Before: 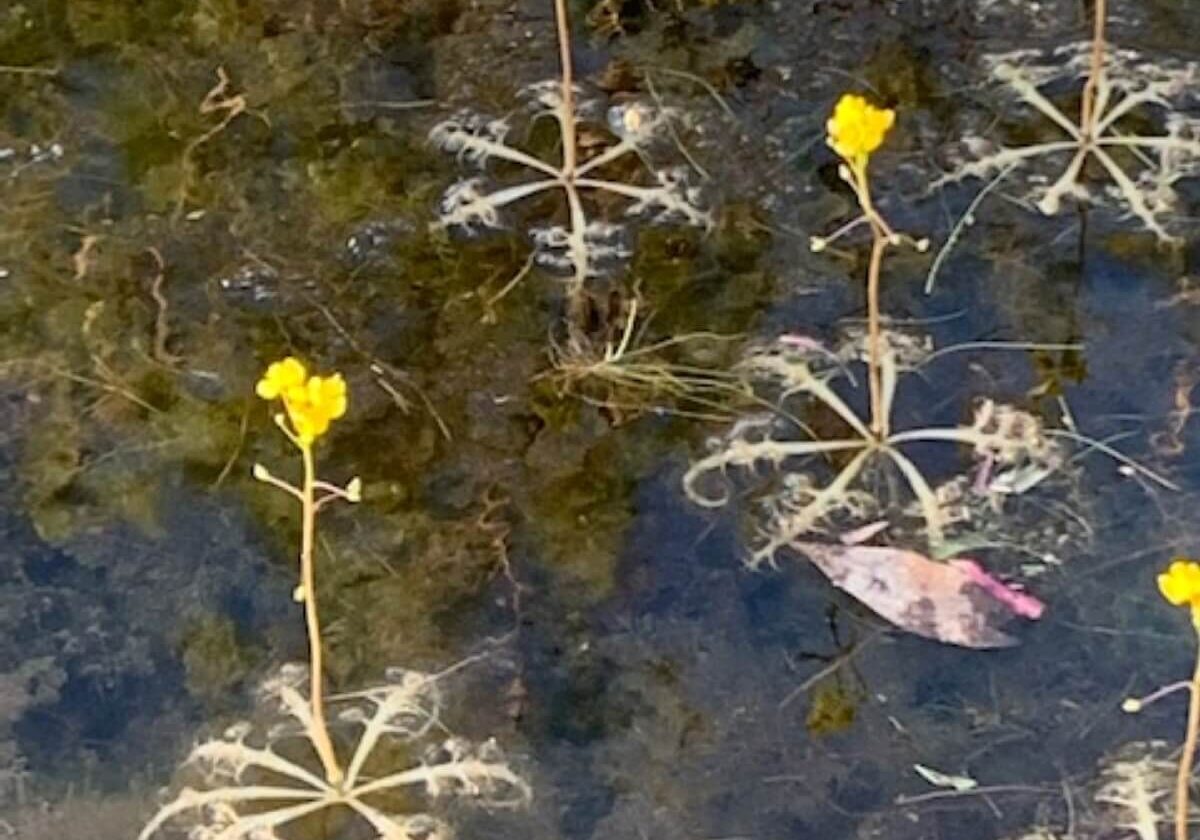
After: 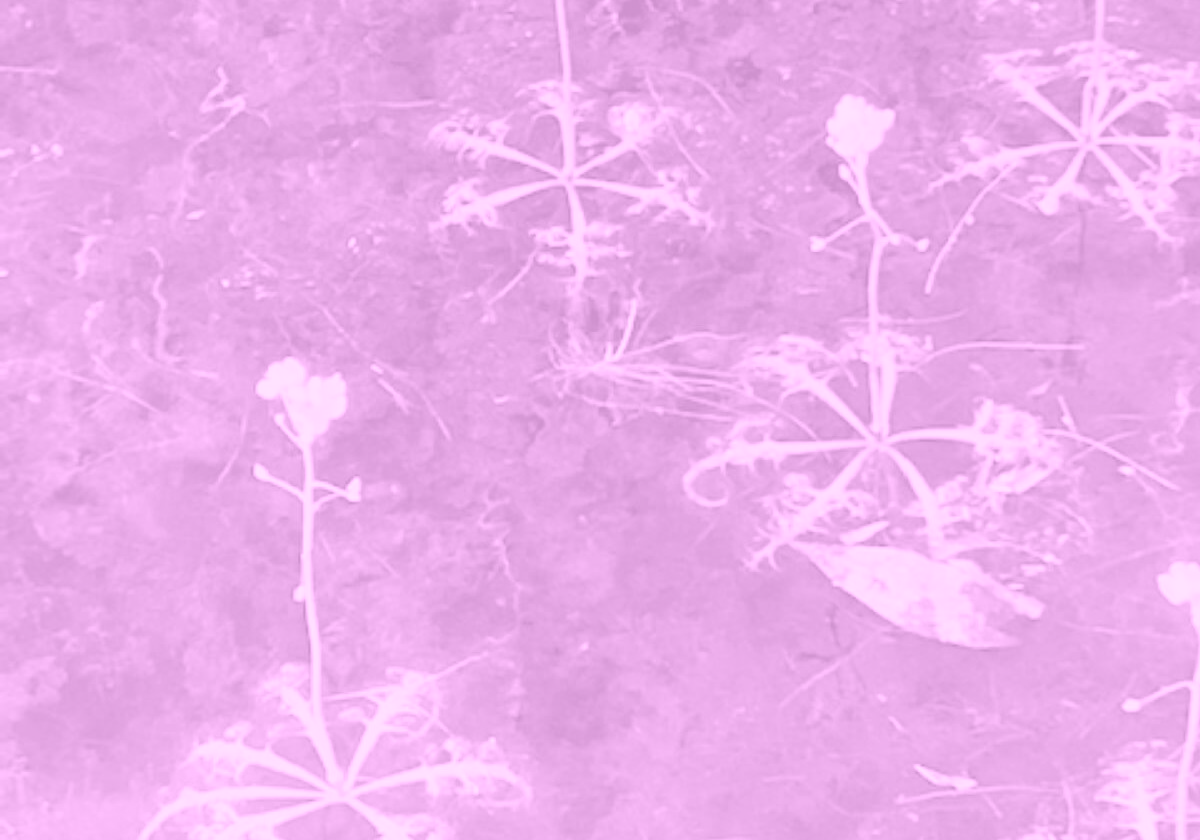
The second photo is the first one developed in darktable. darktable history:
colorize: hue 331.2°, saturation 69%, source mix 30.28%, lightness 69.02%, version 1
base curve: curves: ch0 [(0, 0) (0.472, 0.508) (1, 1)]
